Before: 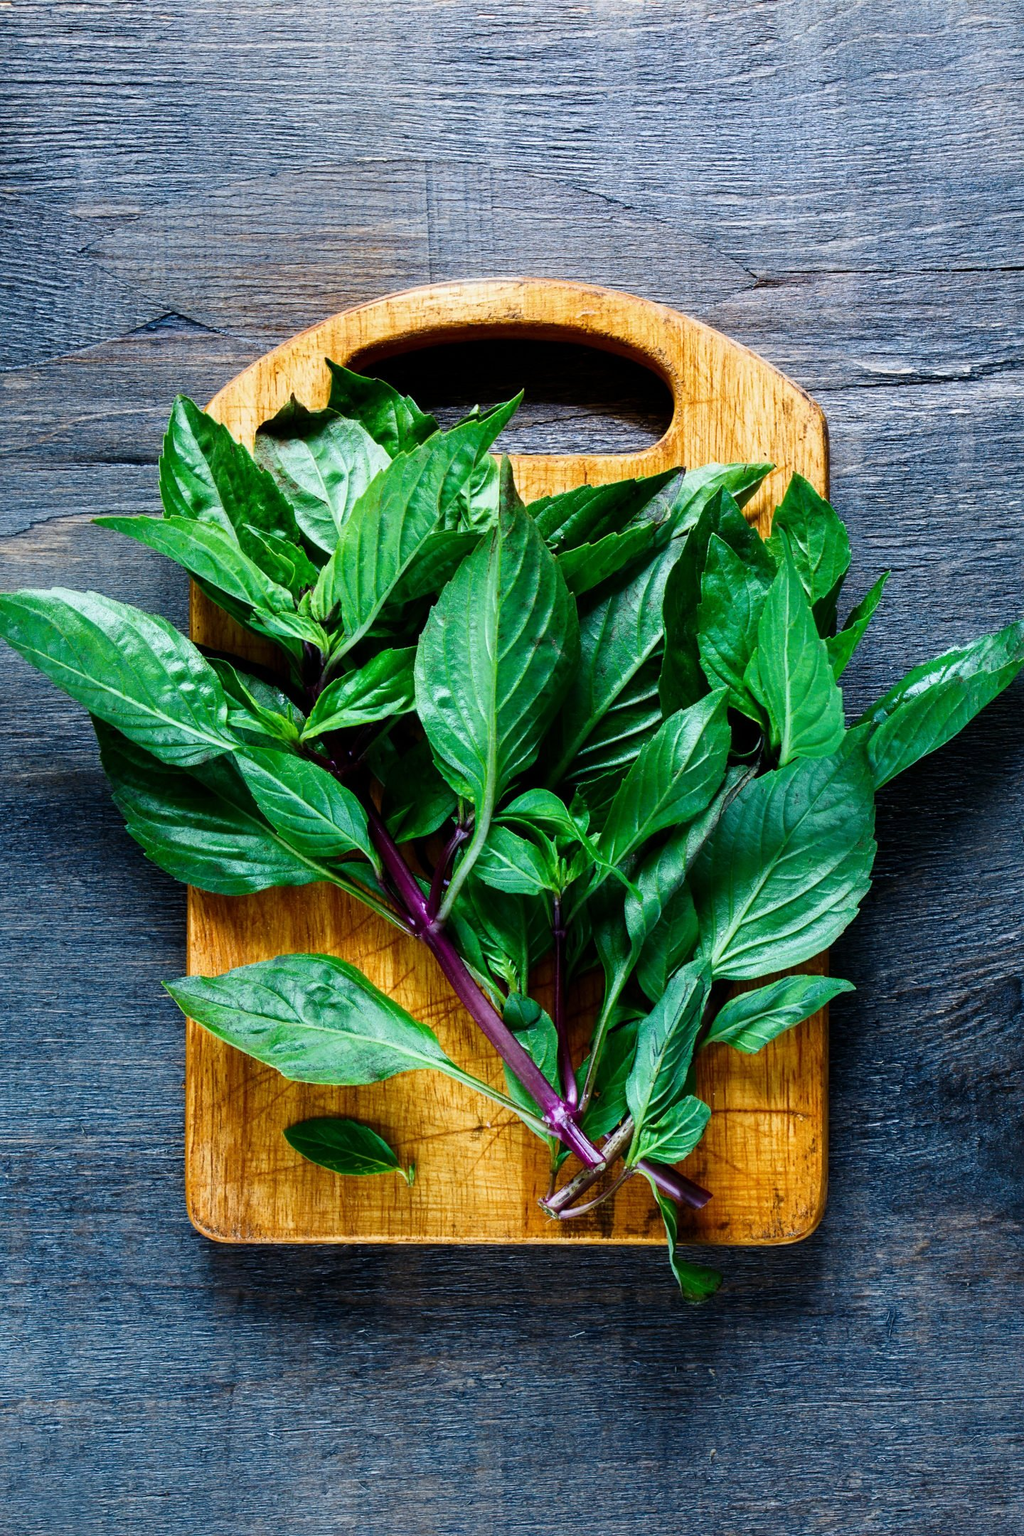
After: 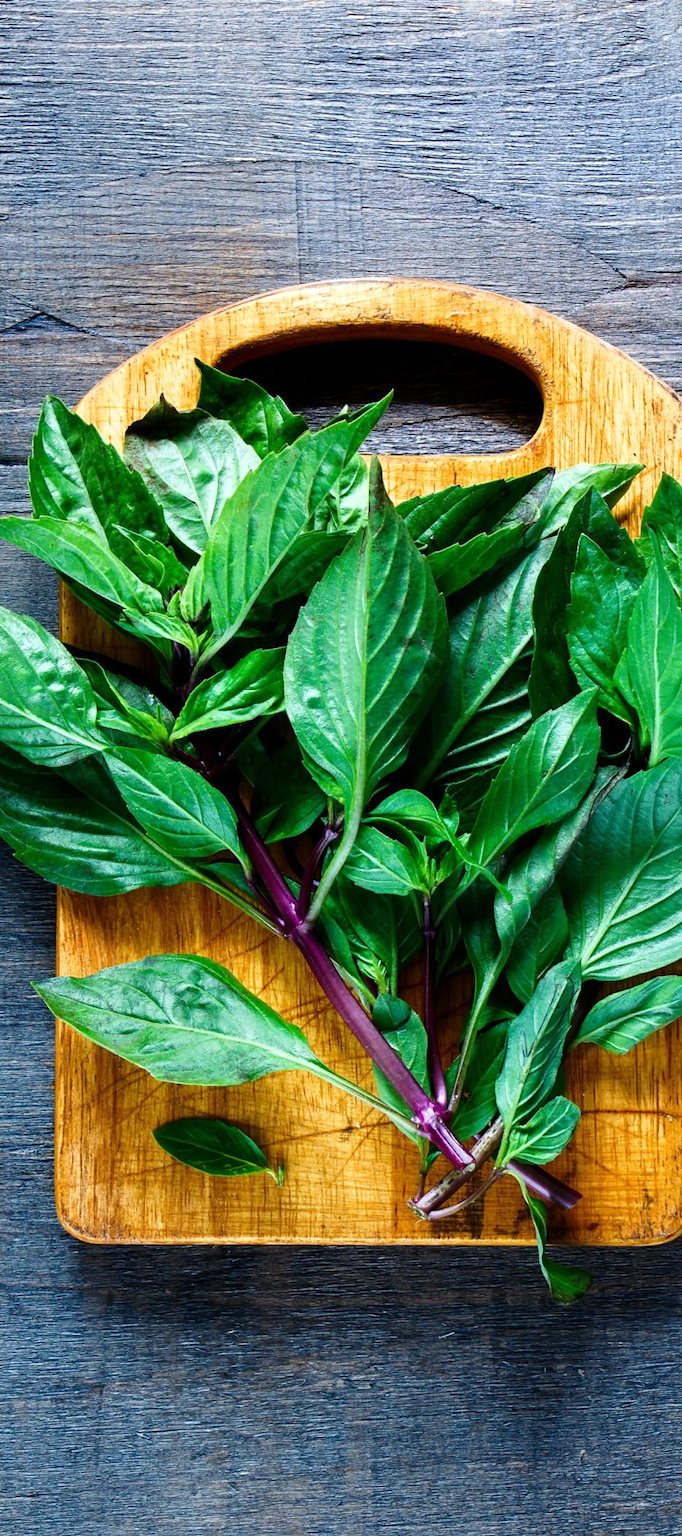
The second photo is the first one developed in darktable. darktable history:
crop and rotate: left 12.829%, right 20.448%
exposure: exposure 0.218 EV, compensate highlight preservation false
